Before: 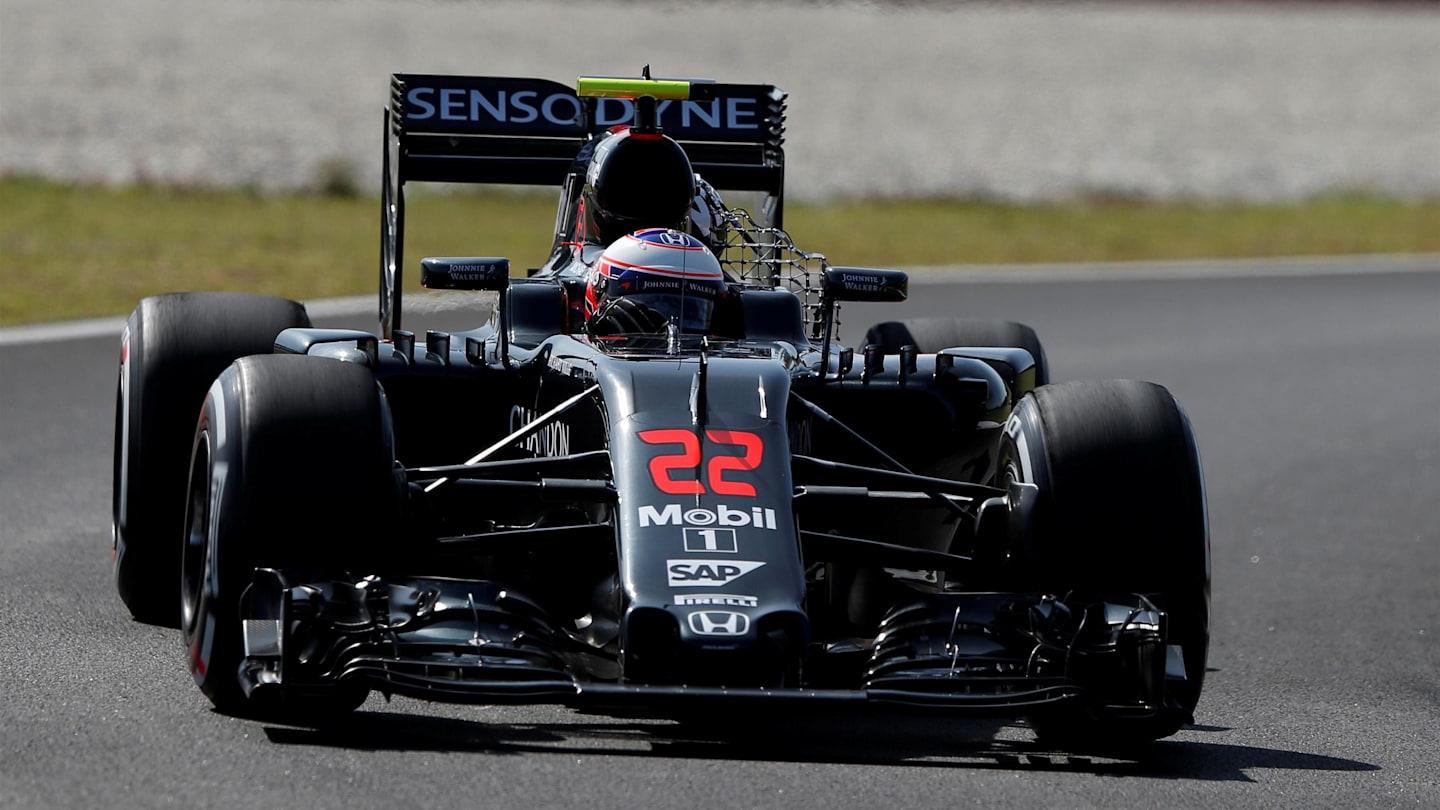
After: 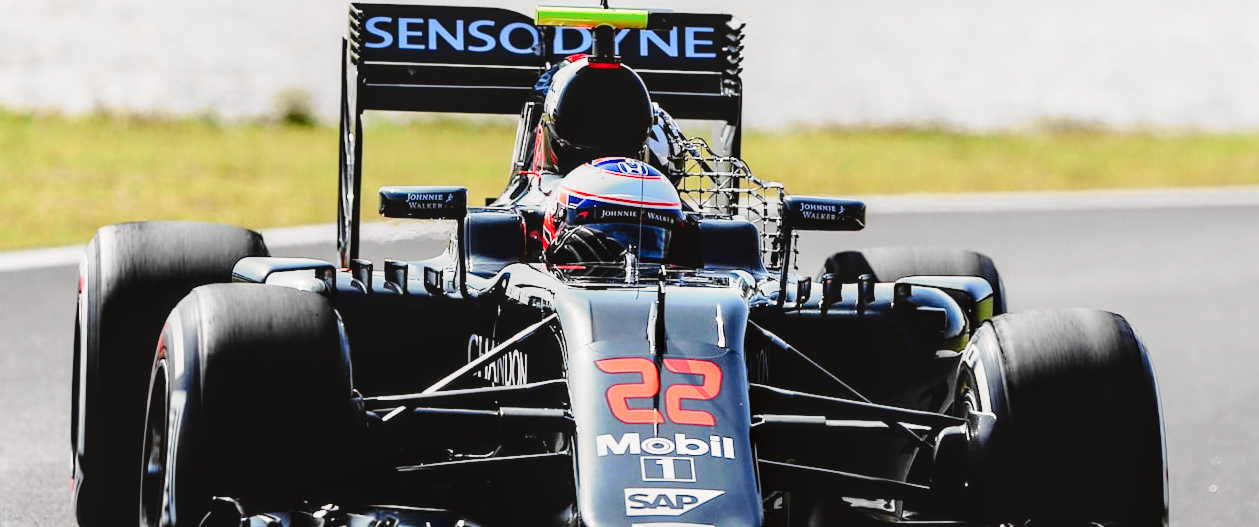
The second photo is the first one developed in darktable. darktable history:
crop: left 2.945%, top 8.861%, right 9.613%, bottom 26.037%
exposure: black level correction 0, exposure 1 EV, compensate exposure bias true, compensate highlight preservation false
local contrast: on, module defaults
base curve: curves: ch0 [(0, 0) (0.028, 0.03) (0.121, 0.232) (0.46, 0.748) (0.859, 0.968) (1, 1)], preserve colors none
tone curve: curves: ch0 [(0, 0.019) (0.066, 0.043) (0.189, 0.182) (0.368, 0.407) (0.501, 0.564) (0.677, 0.729) (0.851, 0.861) (0.997, 0.959)]; ch1 [(0, 0) (0.187, 0.121) (0.388, 0.346) (0.437, 0.409) (0.474, 0.472) (0.499, 0.501) (0.514, 0.507) (0.548, 0.557) (0.653, 0.663) (0.812, 0.856) (1, 1)]; ch2 [(0, 0) (0.246, 0.214) (0.421, 0.427) (0.459, 0.484) (0.5, 0.504) (0.518, 0.516) (0.529, 0.548) (0.56, 0.576) (0.607, 0.63) (0.744, 0.734) (0.867, 0.821) (0.993, 0.889)], color space Lab, independent channels, preserve colors none
